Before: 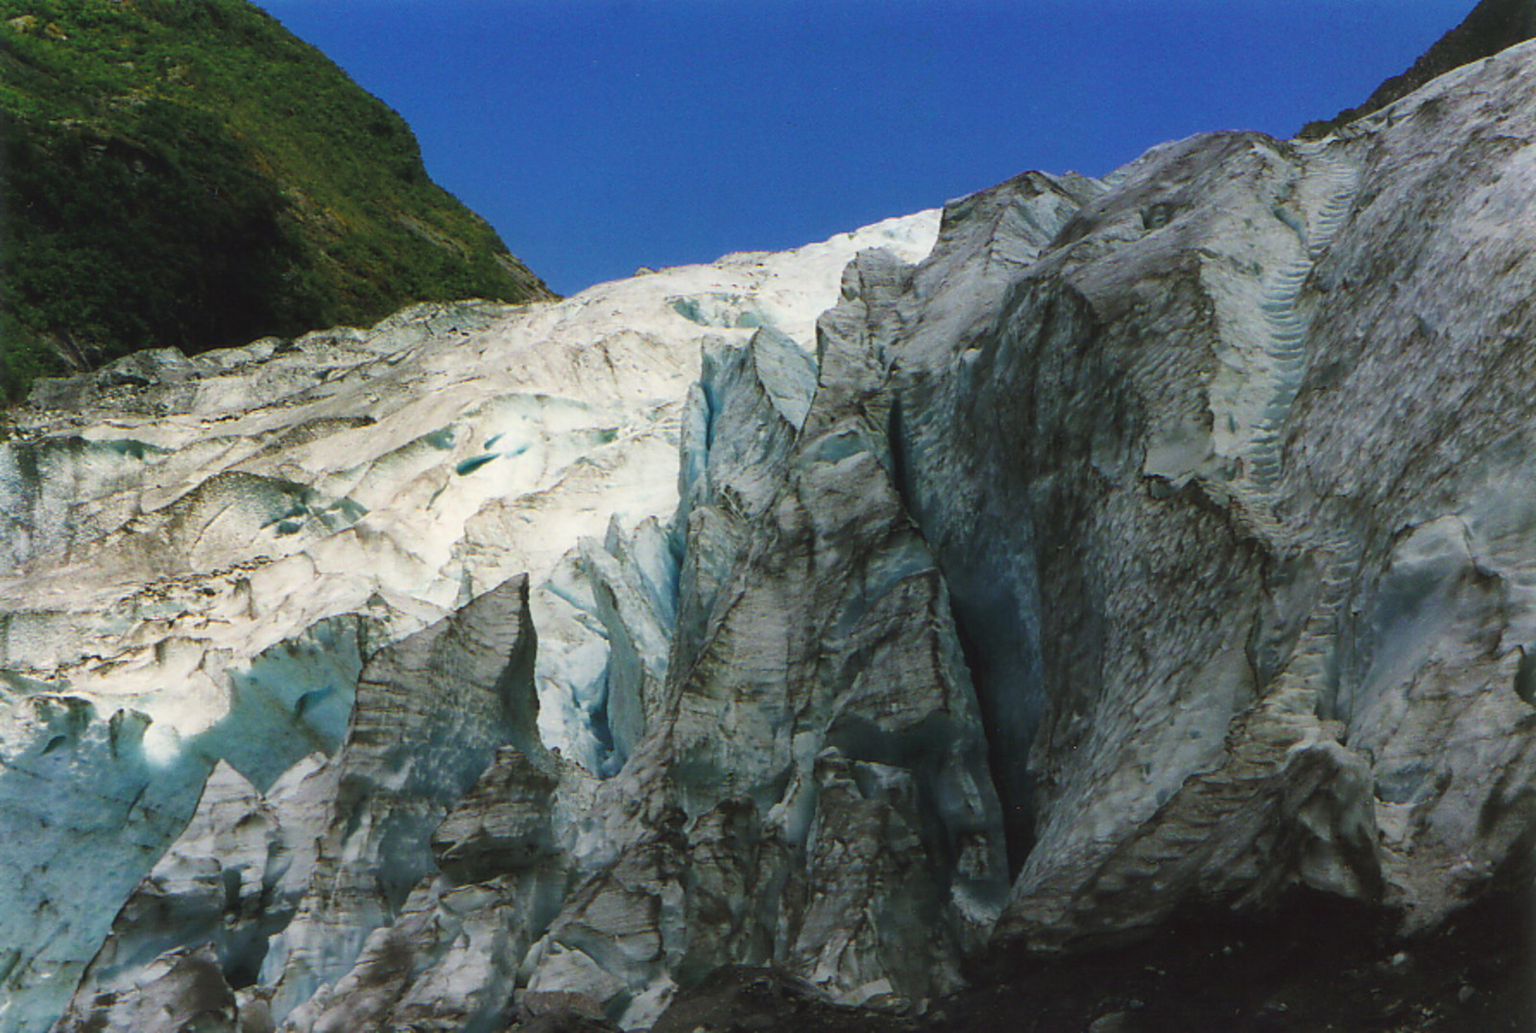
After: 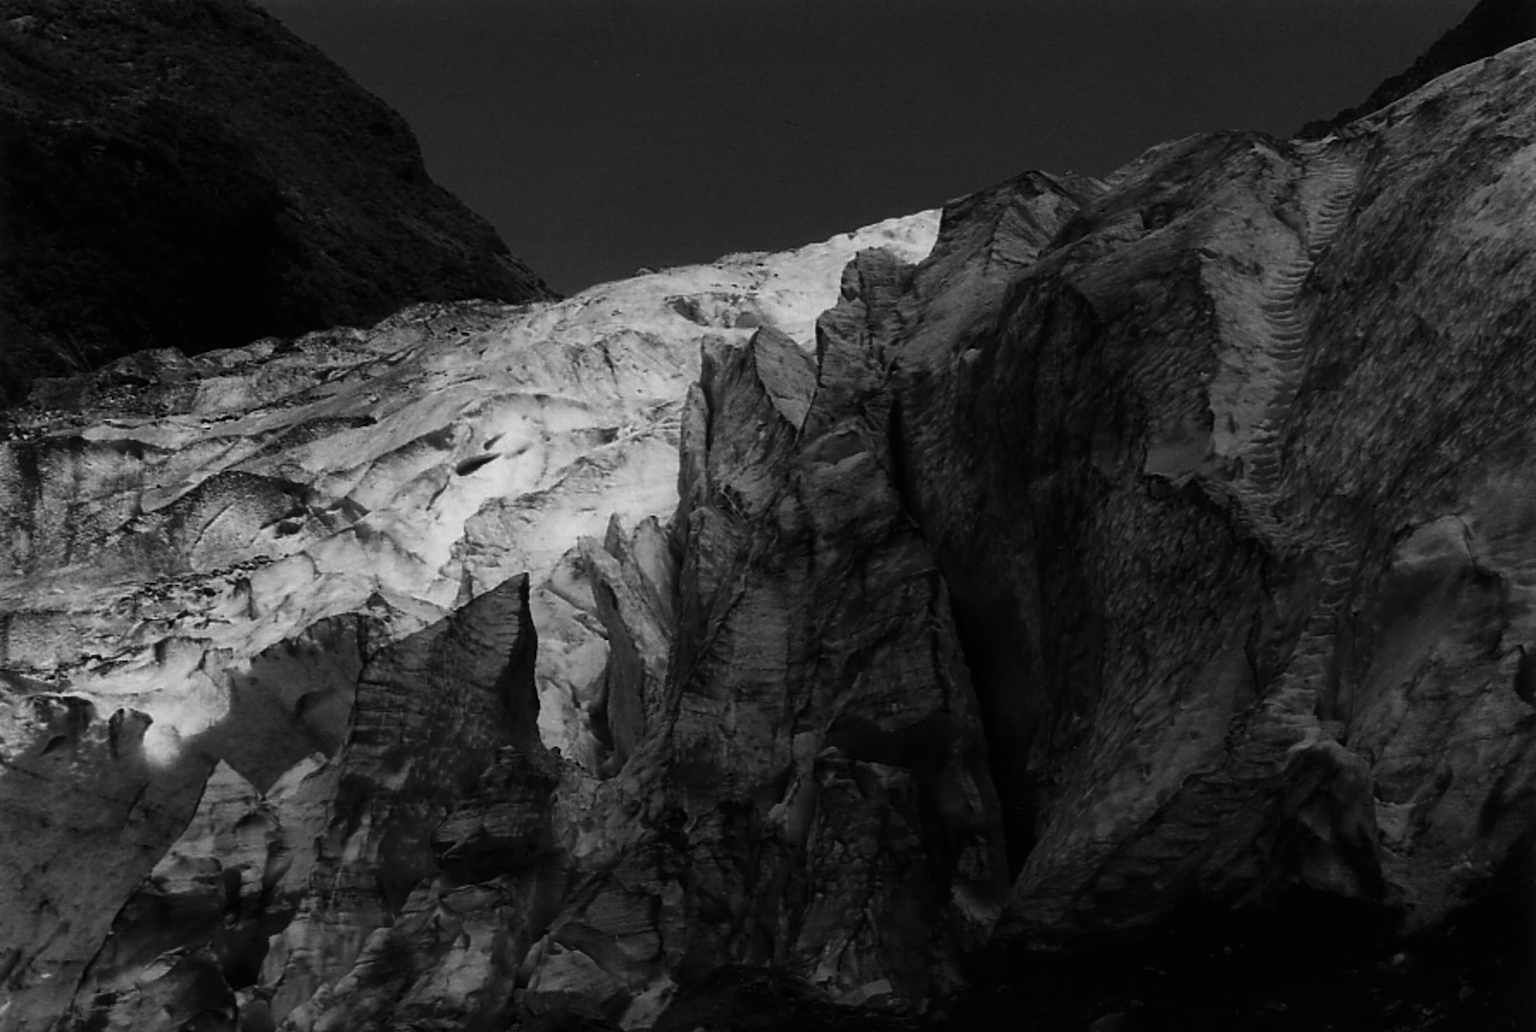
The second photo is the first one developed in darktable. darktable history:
white balance: red 0.924, blue 1.095
contrast brightness saturation: contrast -0.03, brightness -0.59, saturation -1
